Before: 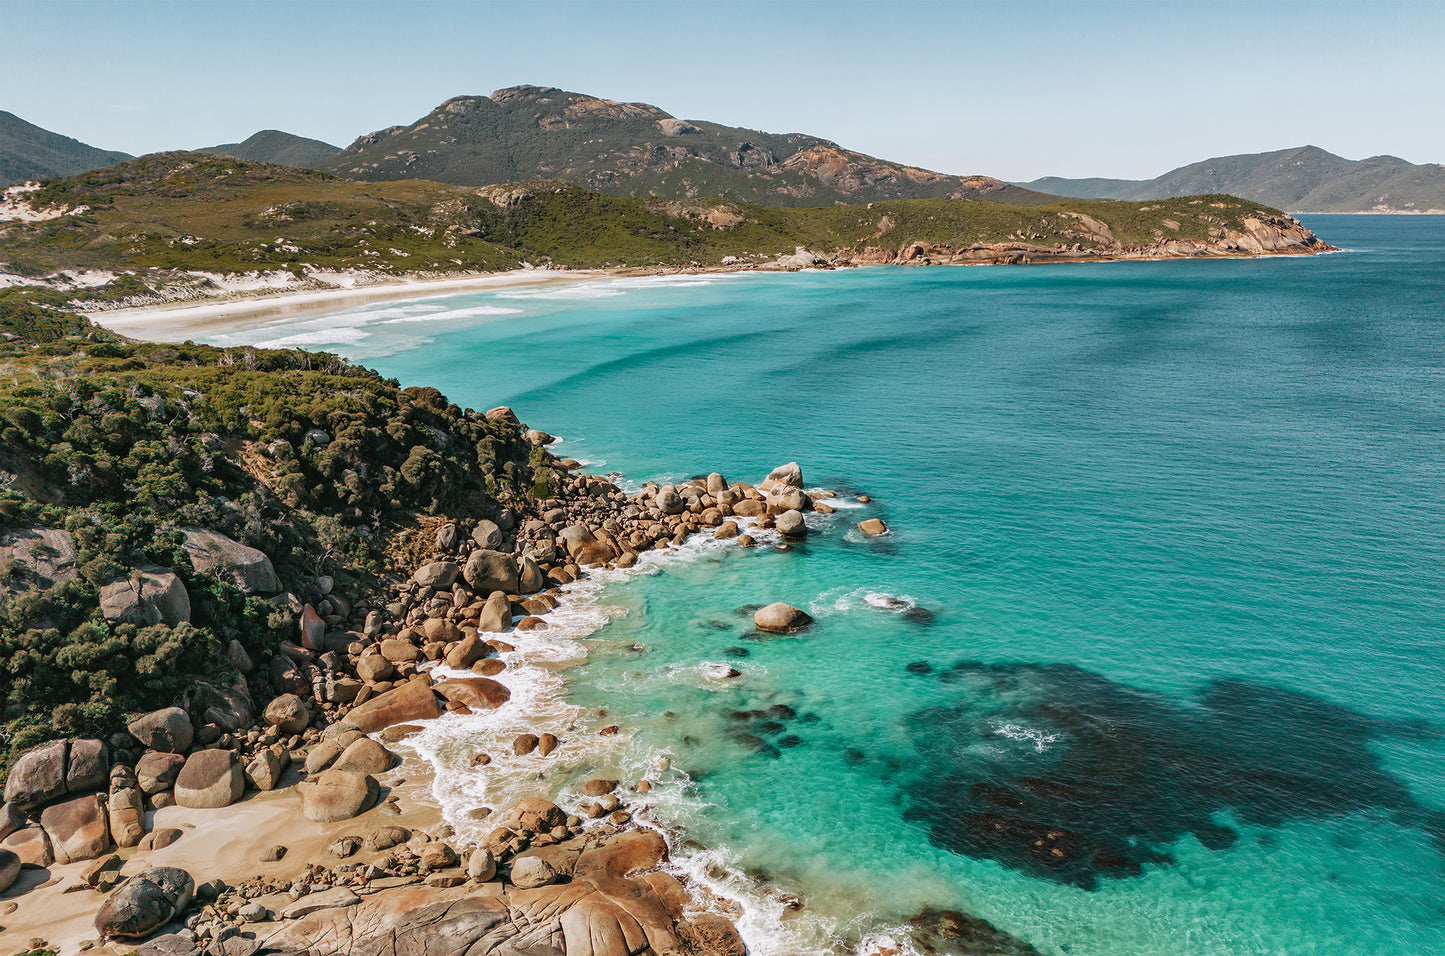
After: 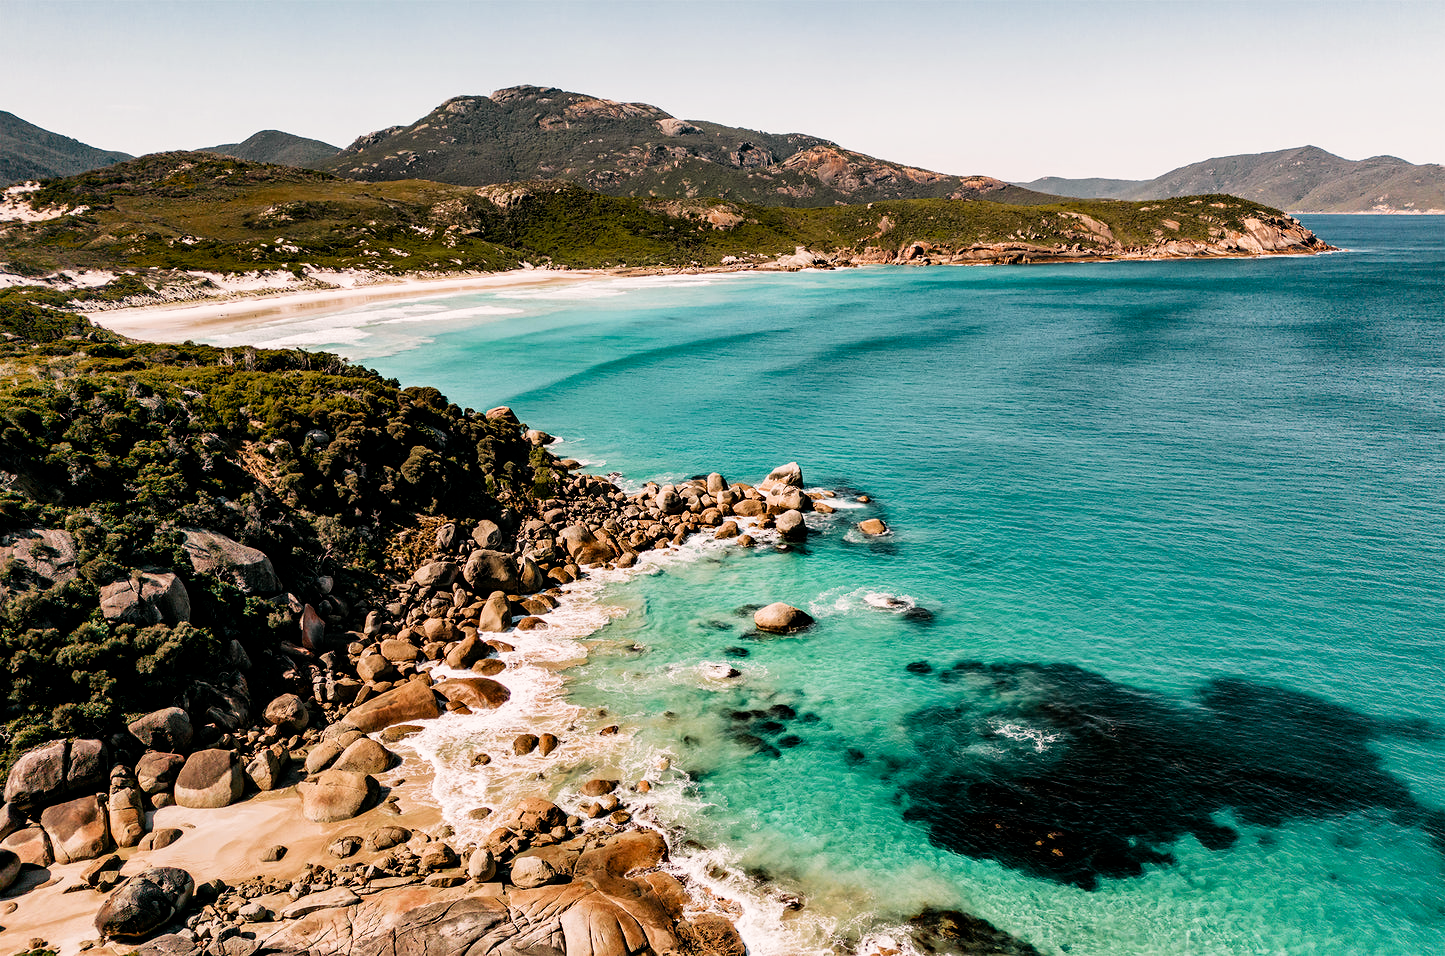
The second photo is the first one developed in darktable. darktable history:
filmic rgb: black relative exposure -5 EV, white relative exposure 3.5 EV, hardness 3.19, contrast 1.2, highlights saturation mix -50%
color balance rgb: shadows lift › chroma 2%, shadows lift › hue 185.64°, power › luminance 1.48%, highlights gain › chroma 3%, highlights gain › hue 54.51°, global offset › luminance -0.4%, perceptual saturation grading › highlights -18.47%, perceptual saturation grading › mid-tones 6.62%, perceptual saturation grading › shadows 28.22%, perceptual brilliance grading › highlights 15.68%, perceptual brilliance grading › shadows -14.29%, global vibrance 25.96%, contrast 6.45%
color balance: lift [0.998, 0.998, 1.001, 1.002], gamma [0.995, 1.025, 0.992, 0.975], gain [0.995, 1.02, 0.997, 0.98]
